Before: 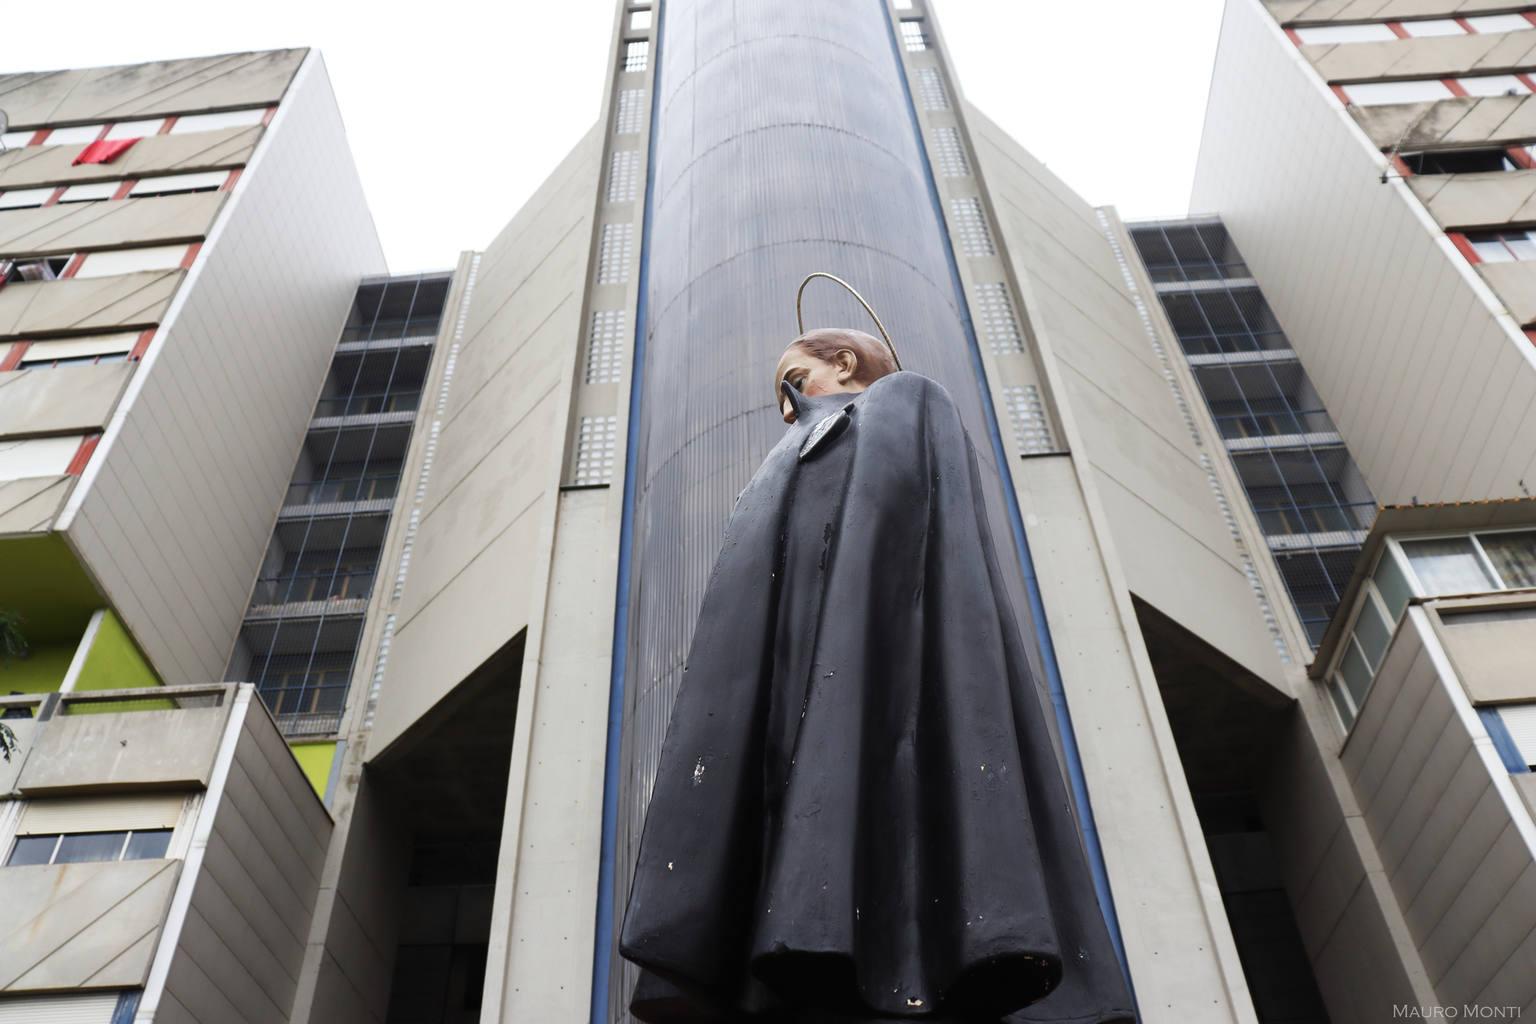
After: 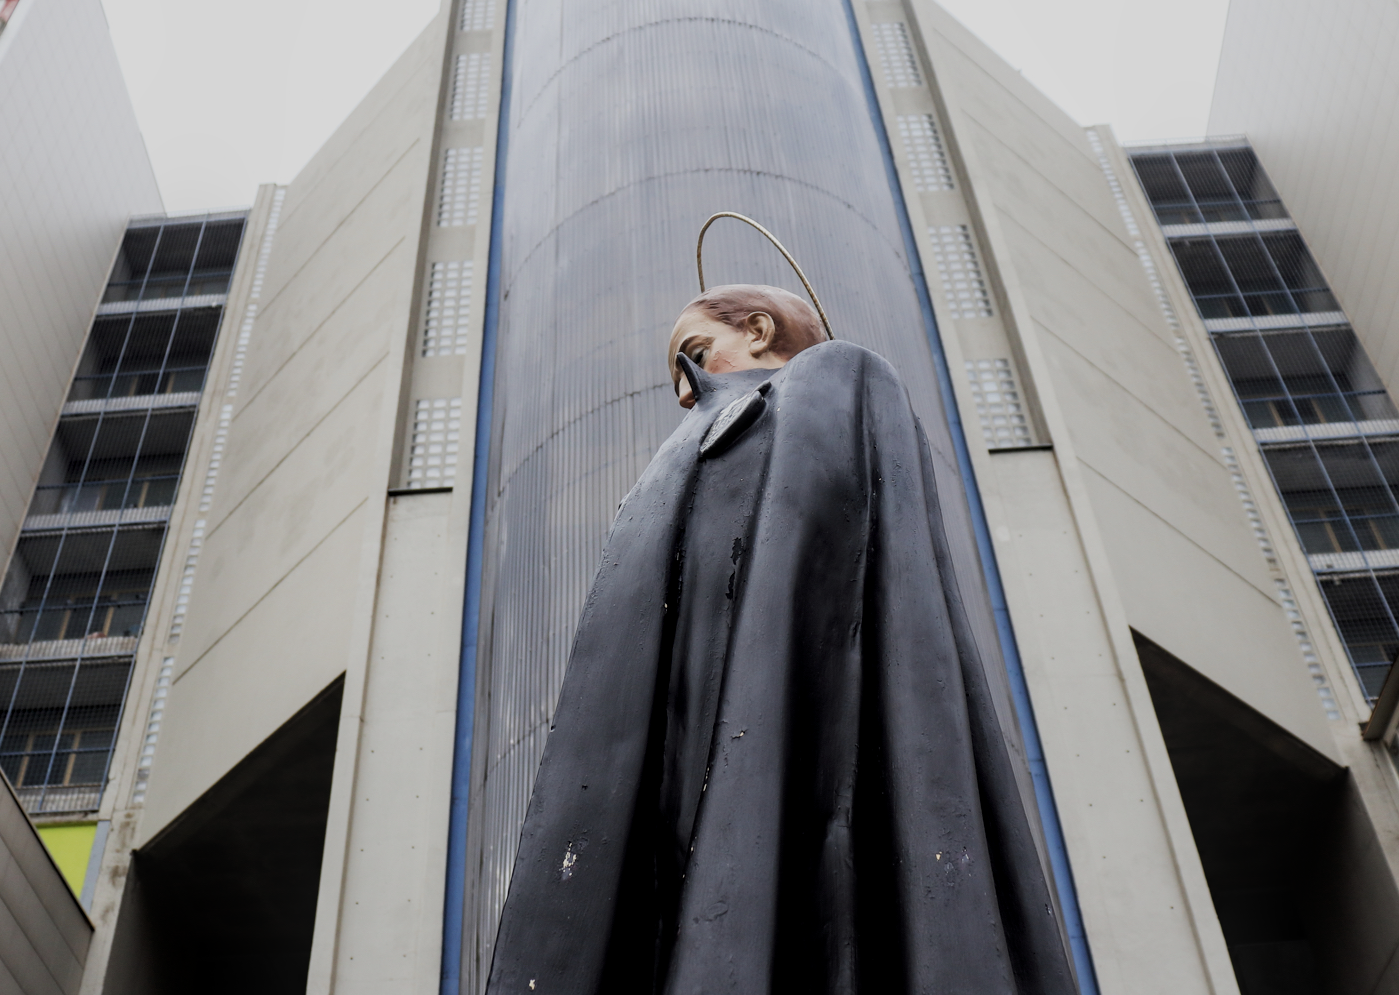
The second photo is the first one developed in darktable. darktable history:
filmic rgb: black relative exposure -7.65 EV, white relative exposure 4.56 EV, hardness 3.61
local contrast: on, module defaults
crop and rotate: left 17.096%, top 10.732%, right 12.947%, bottom 14.578%
